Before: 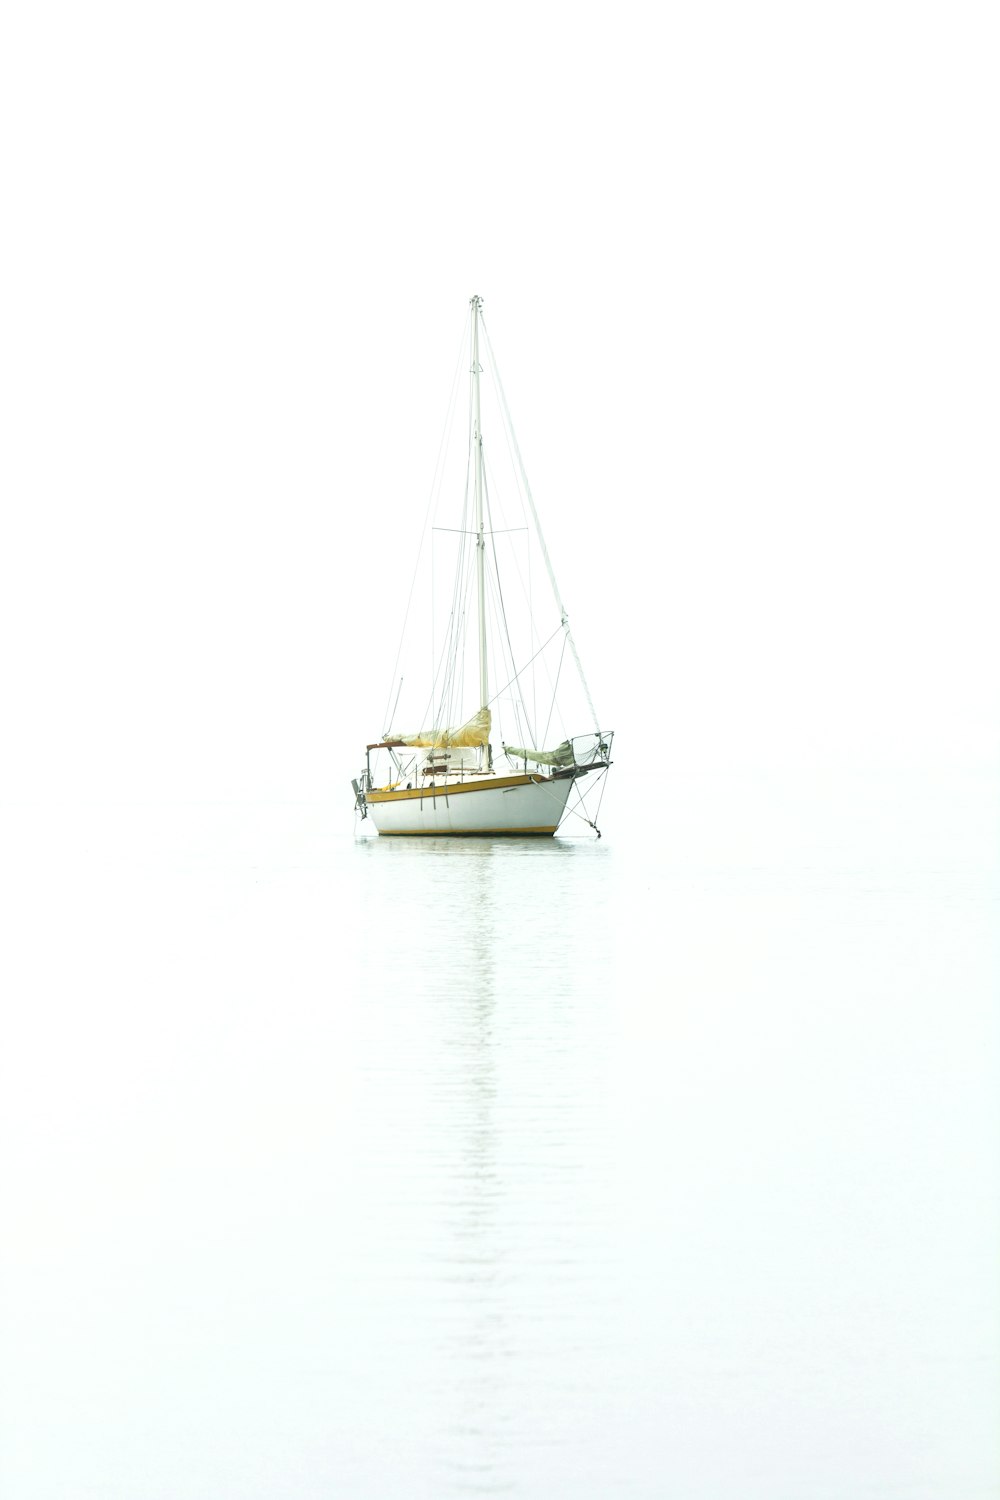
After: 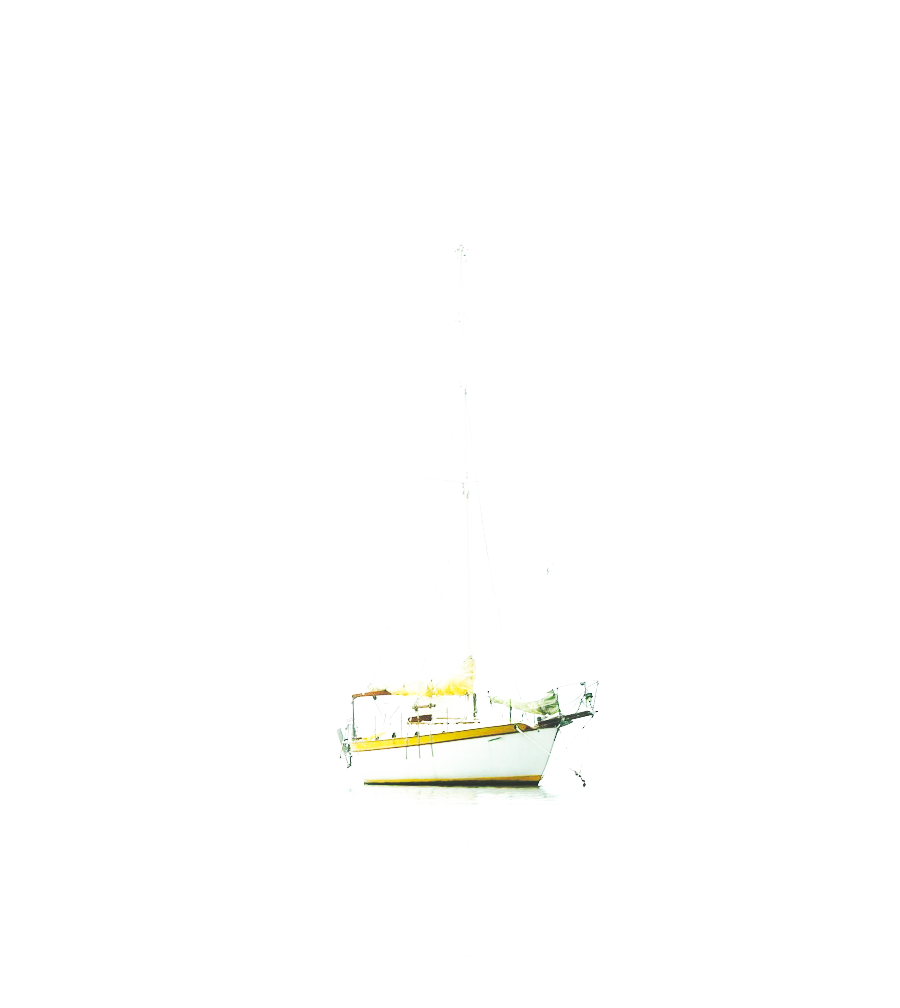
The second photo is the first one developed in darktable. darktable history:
base curve: curves: ch0 [(0, 0.015) (0.085, 0.116) (0.134, 0.298) (0.19, 0.545) (0.296, 0.764) (0.599, 0.982) (1, 1)], preserve colors none
crop: left 1.509%, top 3.452%, right 7.696%, bottom 28.452%
color balance: on, module defaults
